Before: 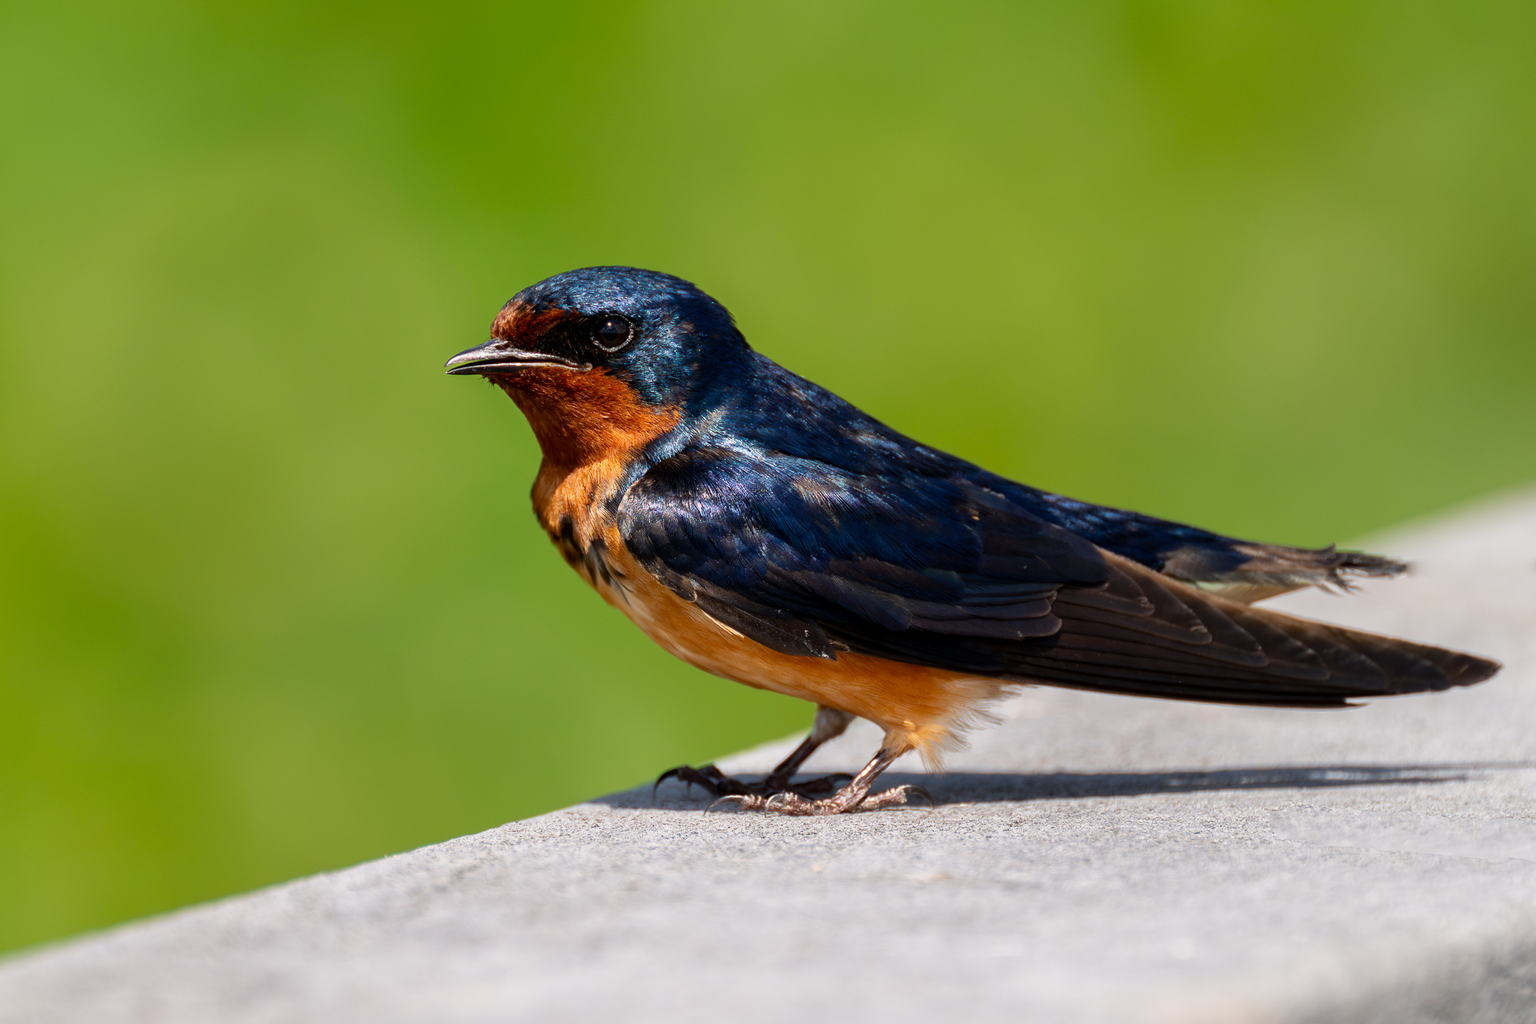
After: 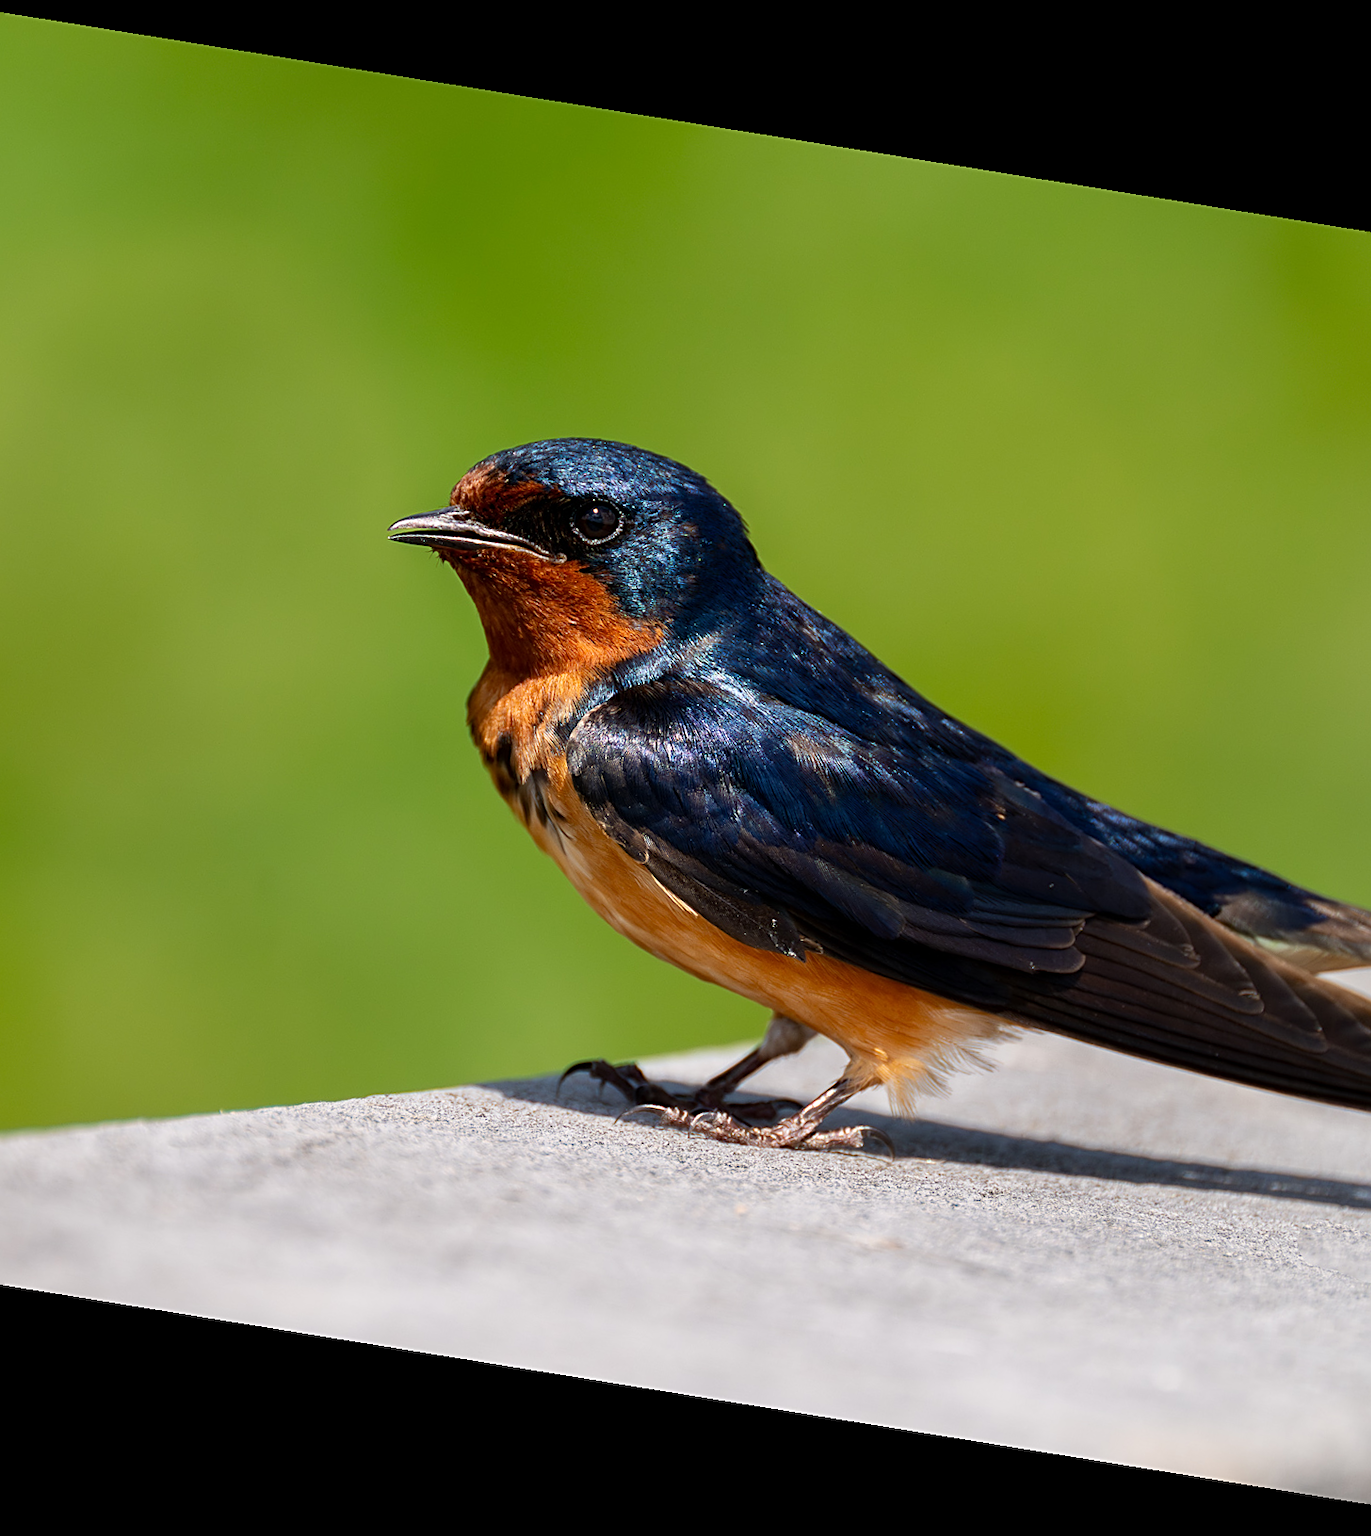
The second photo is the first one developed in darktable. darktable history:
crop and rotate: left 13.537%, right 19.796%
rotate and perspective: rotation 9.12°, automatic cropping off
sharpen: on, module defaults
